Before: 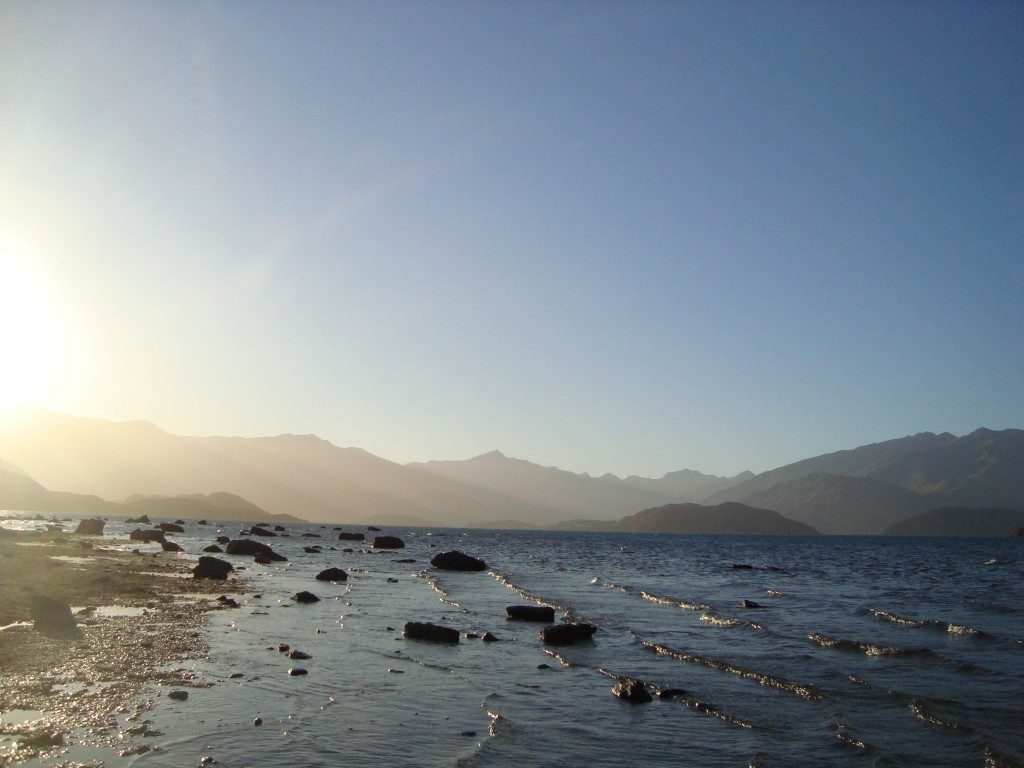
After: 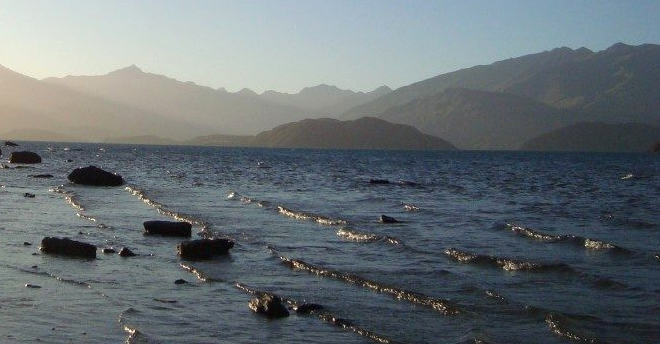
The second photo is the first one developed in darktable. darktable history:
levels: levels [0, 0.474, 0.947]
crop and rotate: left 35.509%, top 50.238%, bottom 4.934%
